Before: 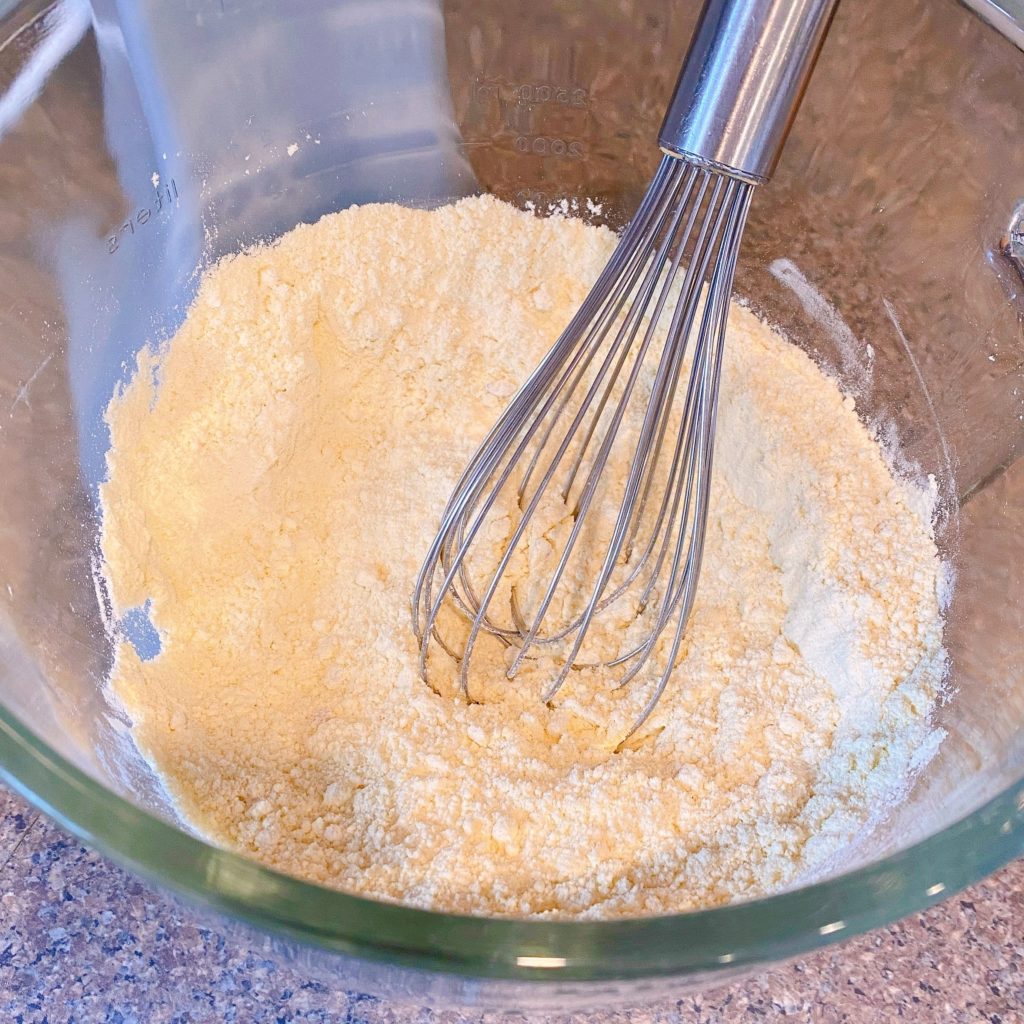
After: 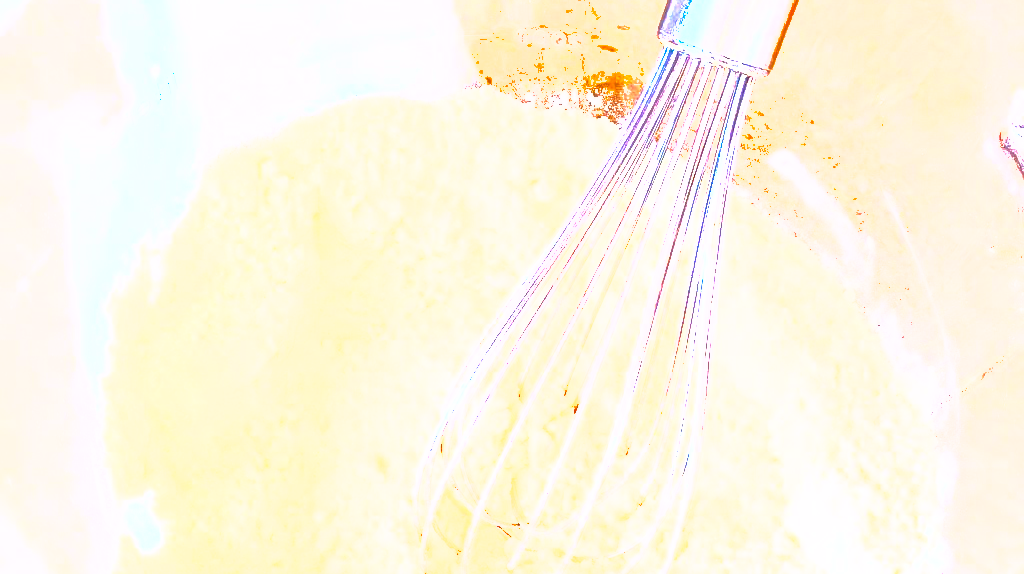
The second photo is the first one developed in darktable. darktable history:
shadows and highlights: on, module defaults
exposure: black level correction 0, exposure 0.9 EV, compensate exposure bias true, compensate highlight preservation false
crop and rotate: top 10.605%, bottom 33.274%
color balance rgb: perceptual saturation grading › global saturation 25%, perceptual brilliance grading › global brilliance 35%, perceptual brilliance grading › highlights 50%, perceptual brilliance grading › mid-tones 60%, perceptual brilliance grading › shadows 35%, global vibrance 20%
